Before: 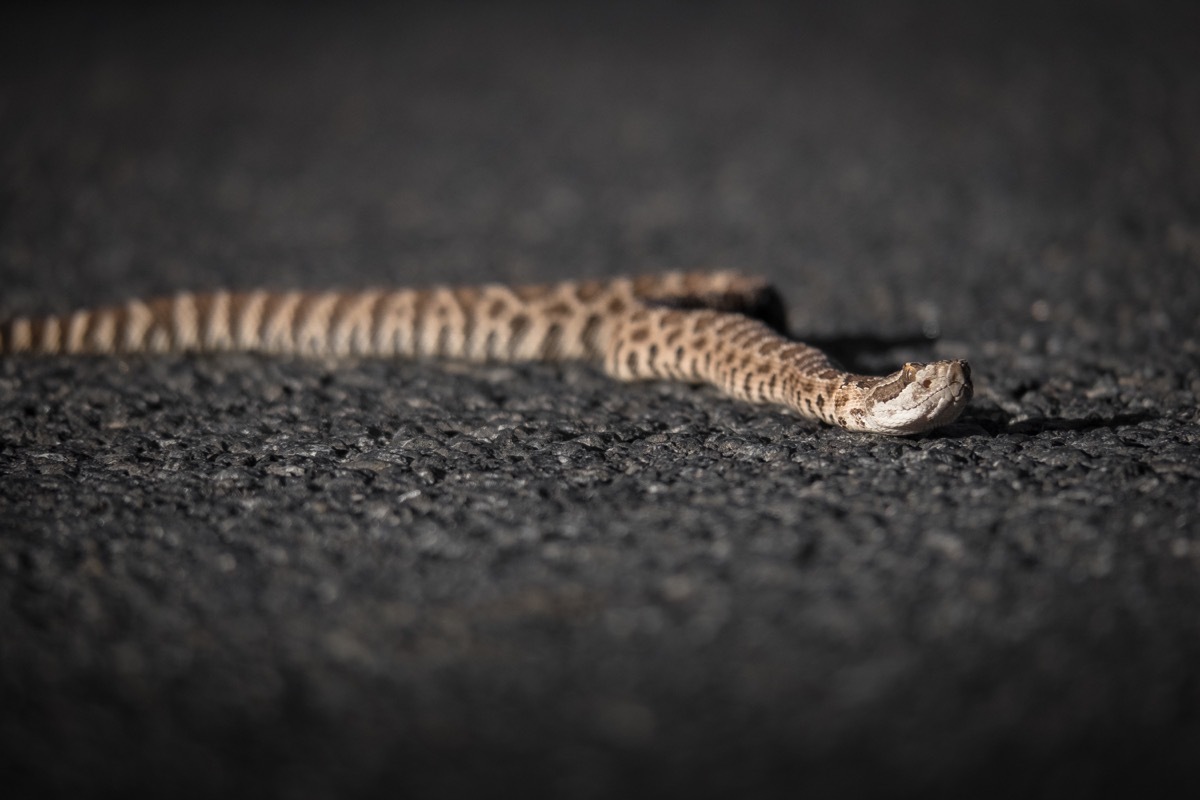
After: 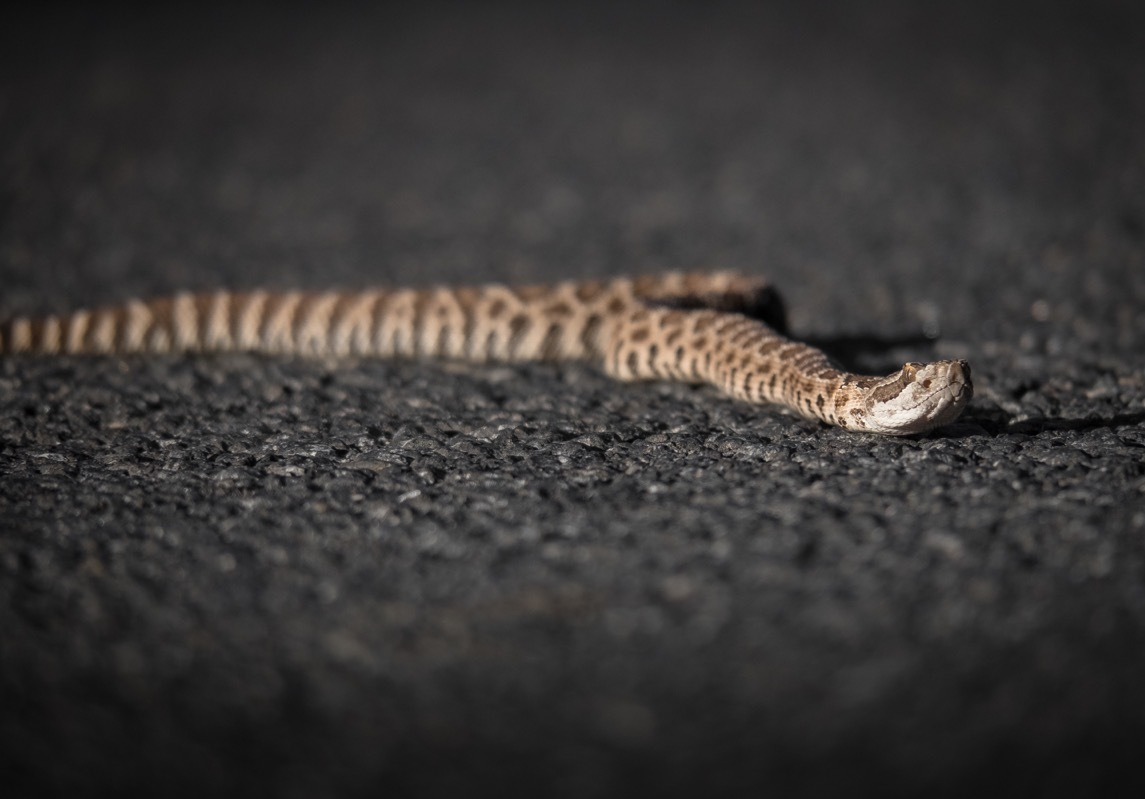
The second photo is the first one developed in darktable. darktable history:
crop: right 4.559%, bottom 0.05%
